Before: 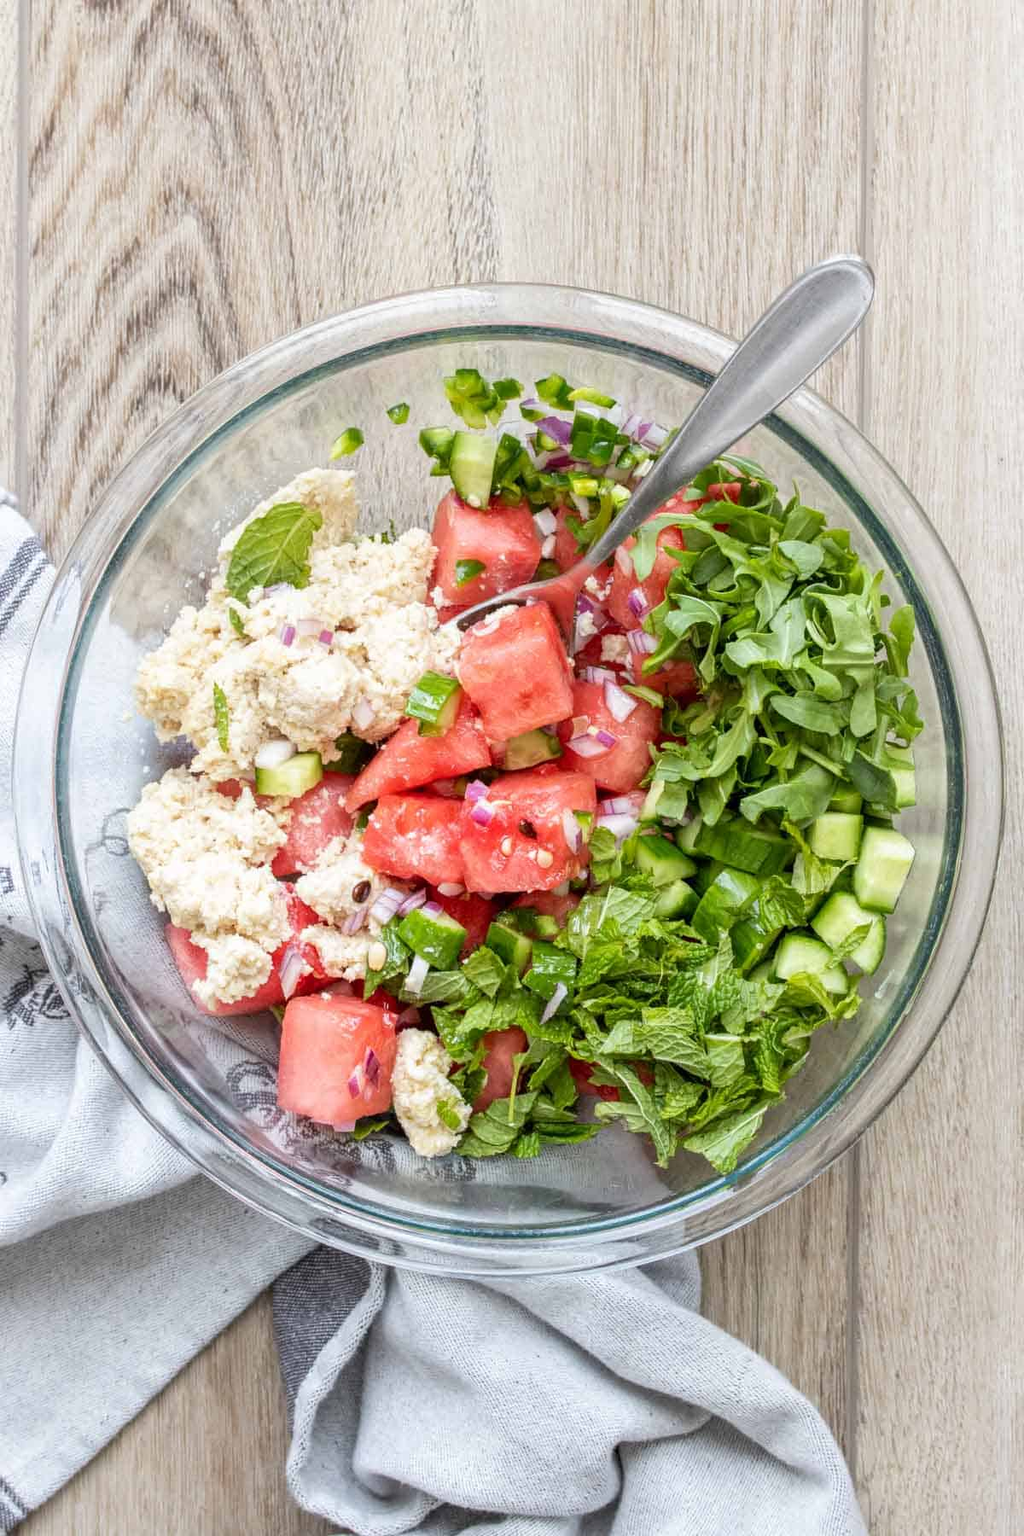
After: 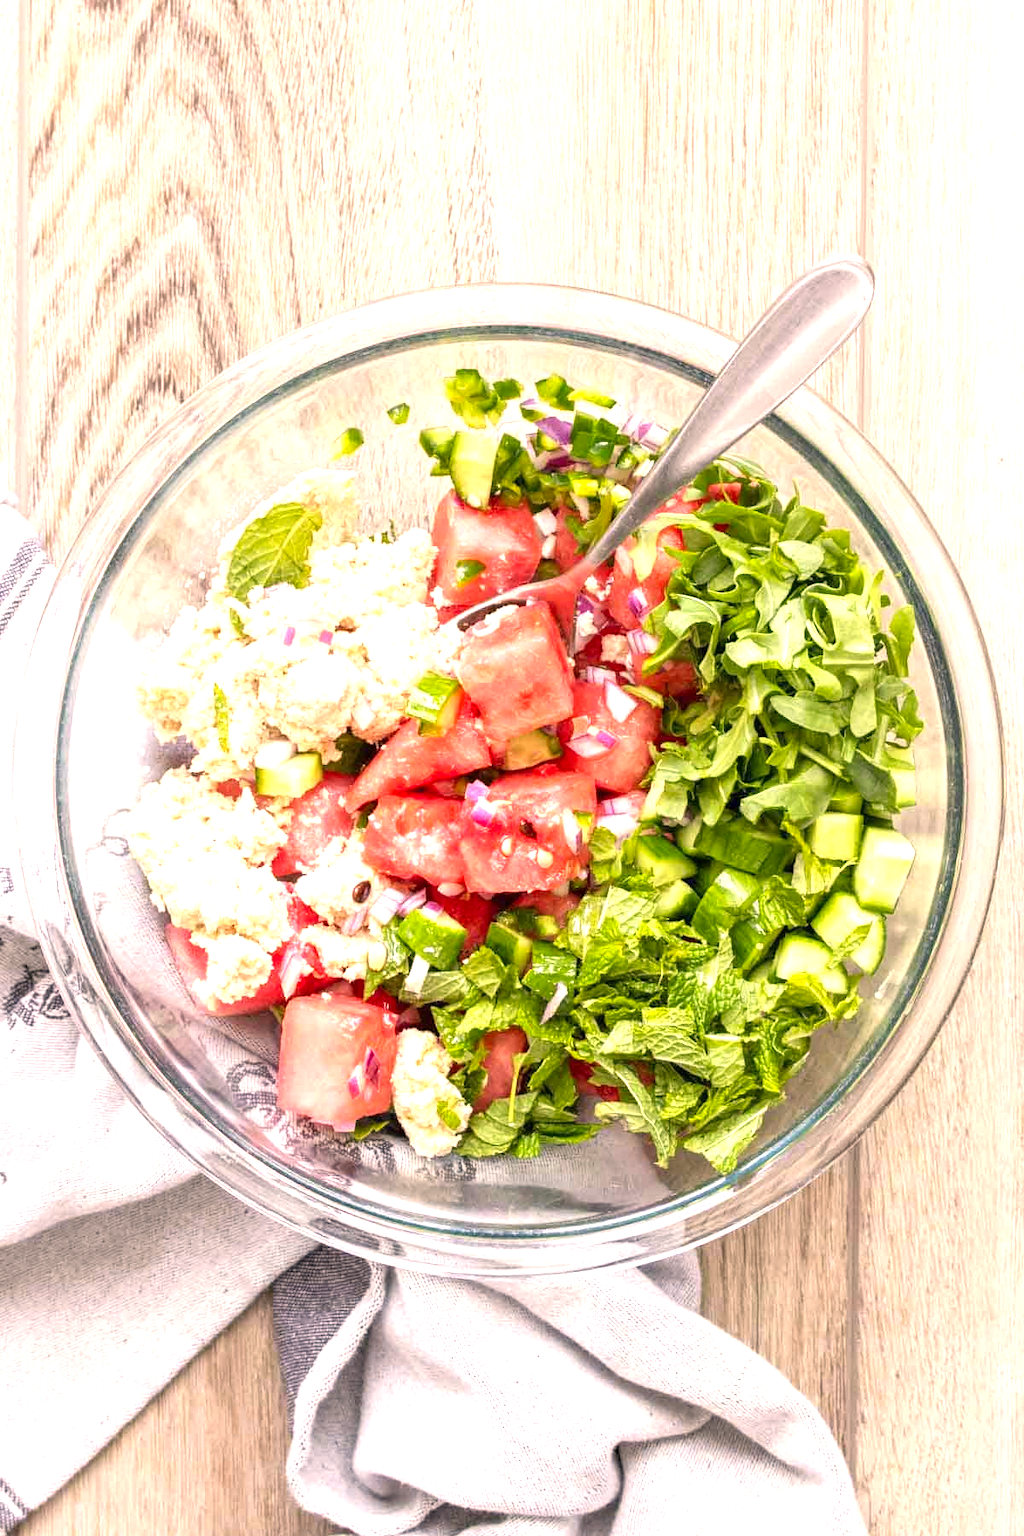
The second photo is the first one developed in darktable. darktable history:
exposure: black level correction 0, exposure 0.889 EV, compensate highlight preservation false
color correction: highlights a* 11.89, highlights b* 12.1
